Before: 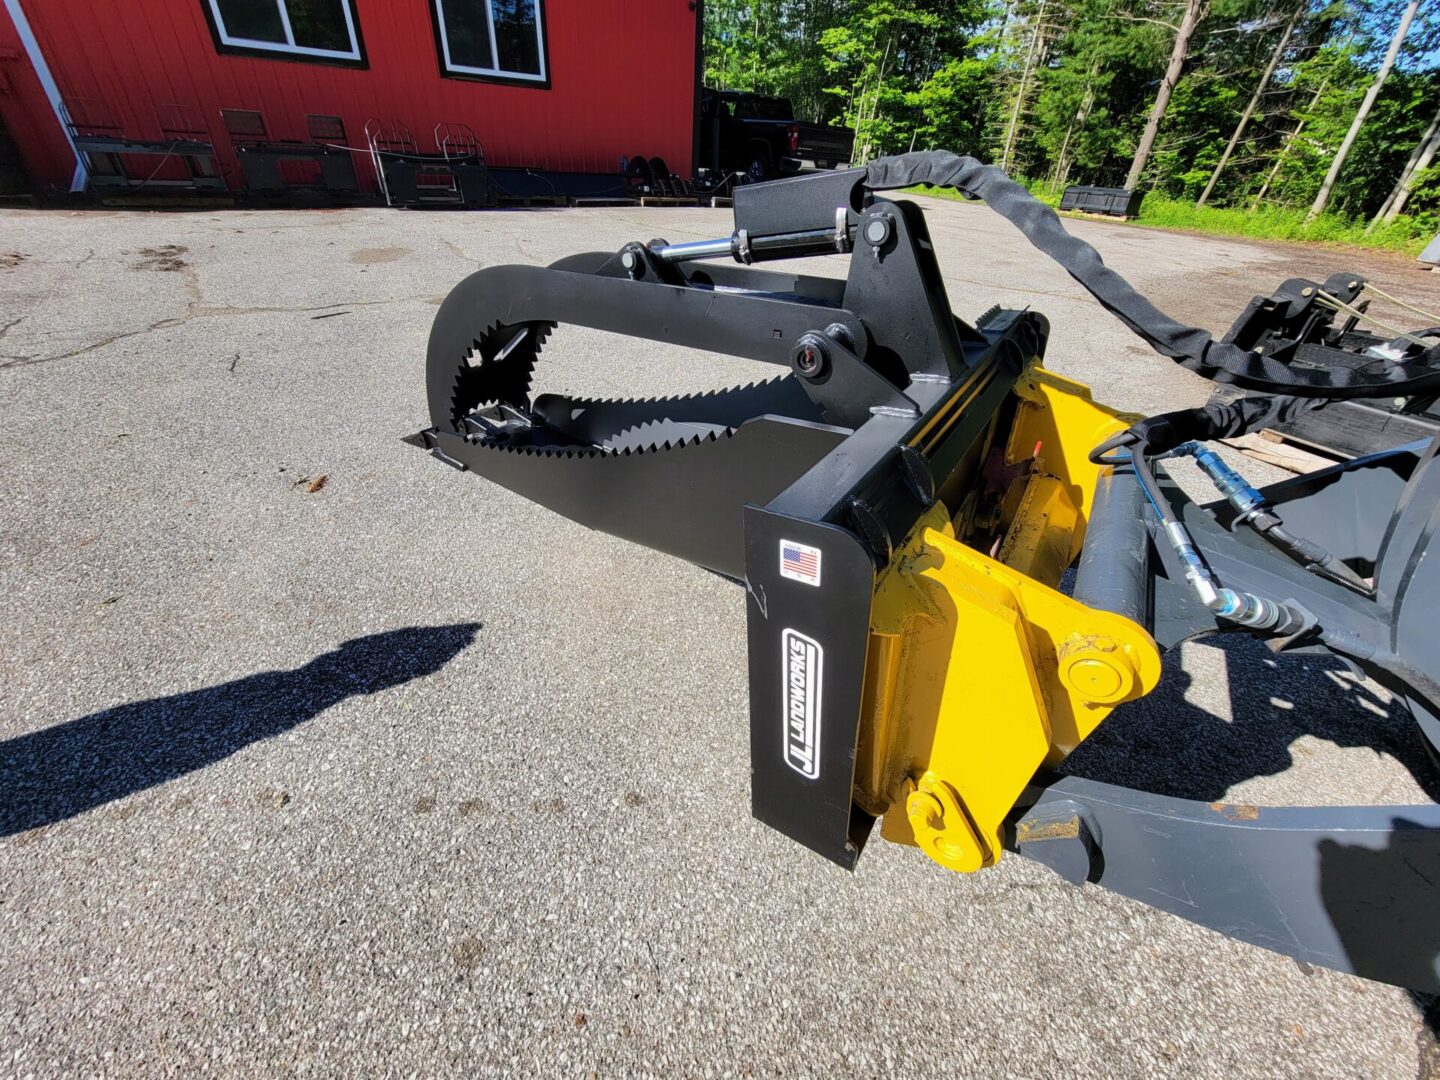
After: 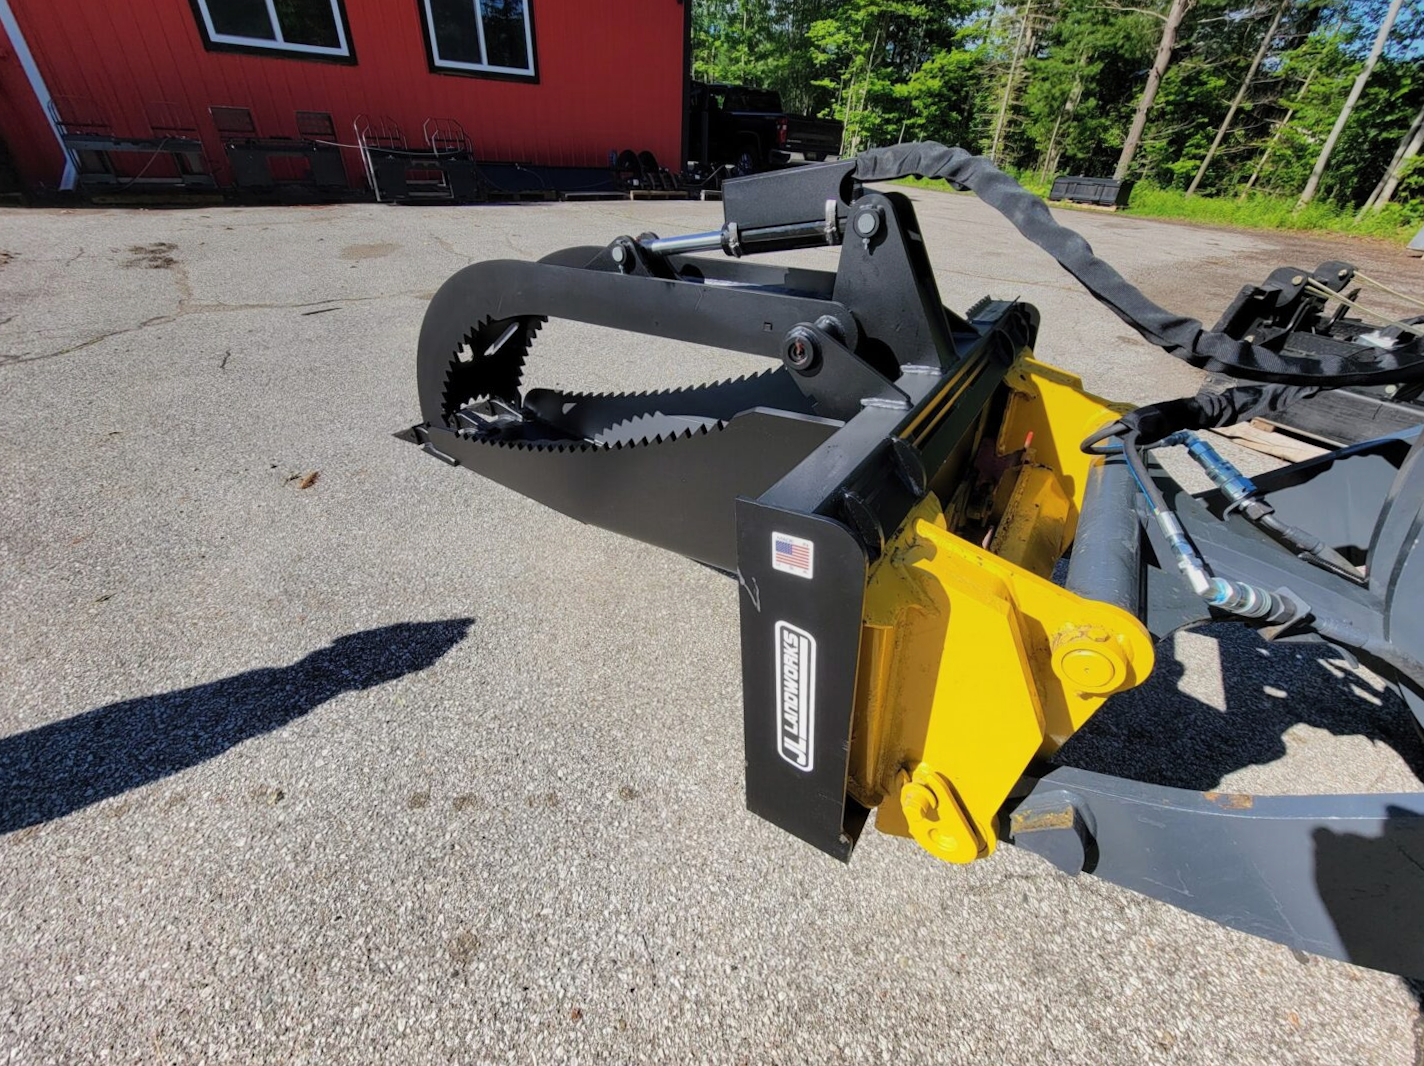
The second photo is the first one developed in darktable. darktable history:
contrast brightness saturation: contrast 0.05, brightness 0.06, saturation 0.01
rotate and perspective: rotation -0.45°, automatic cropping original format, crop left 0.008, crop right 0.992, crop top 0.012, crop bottom 0.988
graduated density: rotation -0.352°, offset 57.64
